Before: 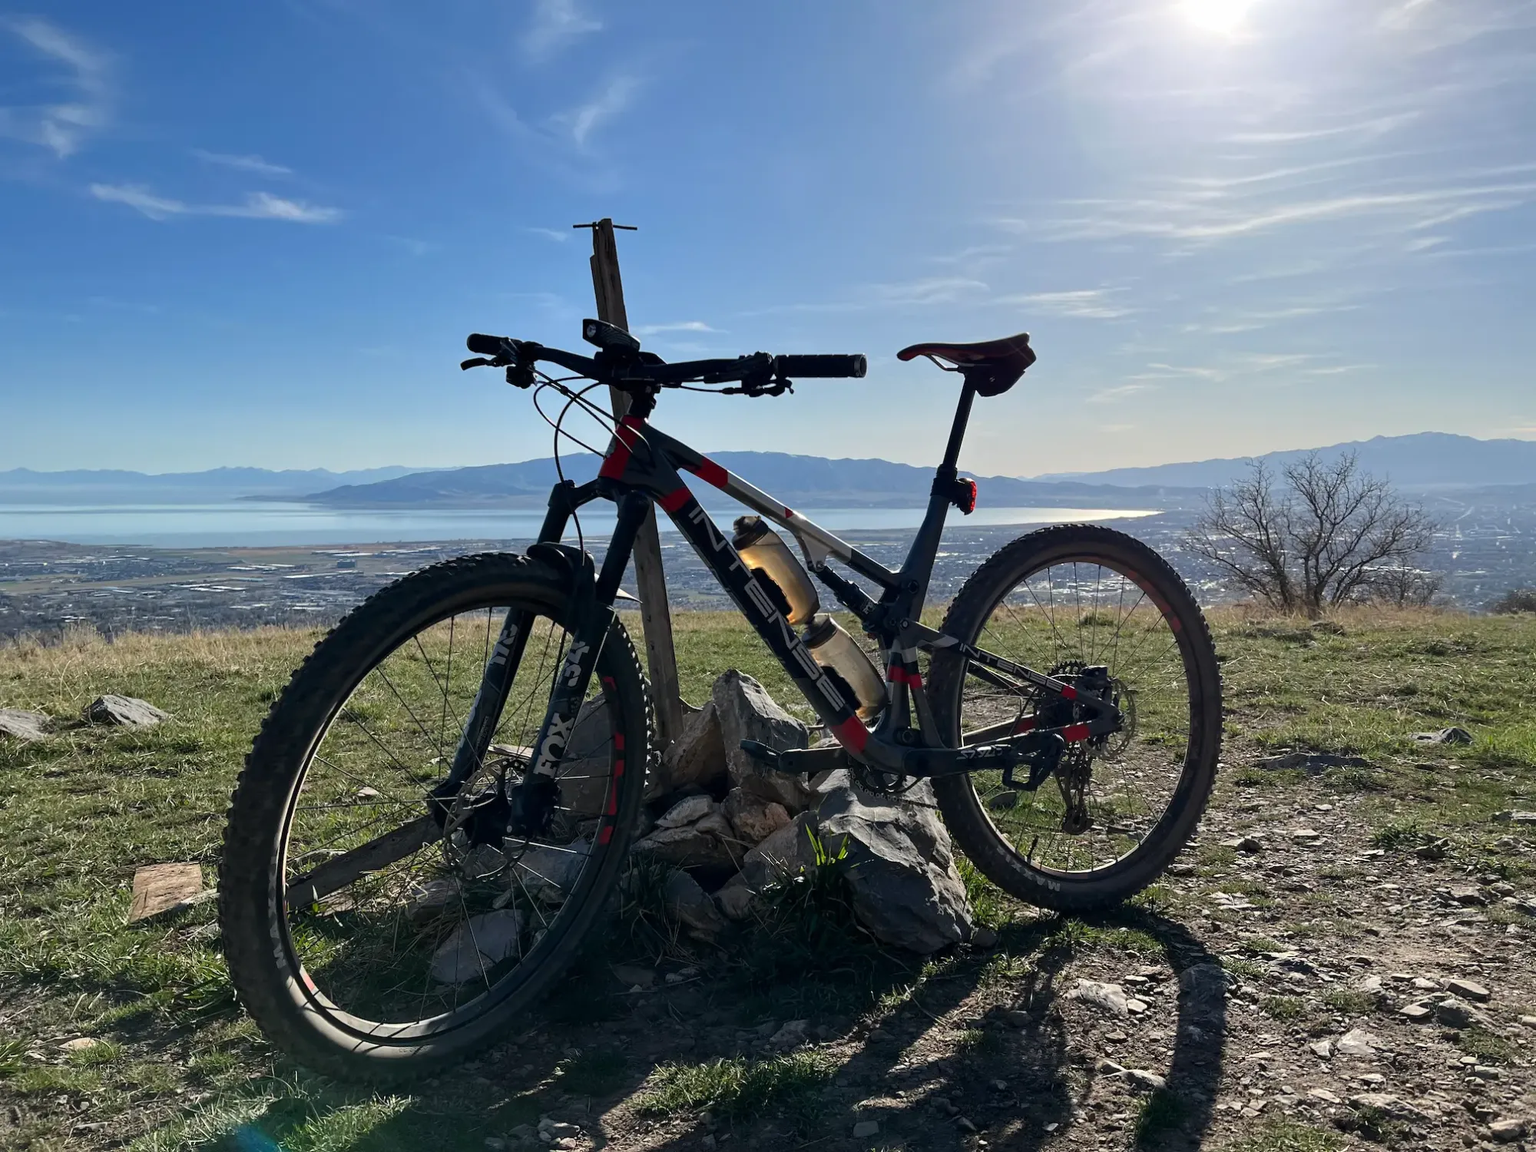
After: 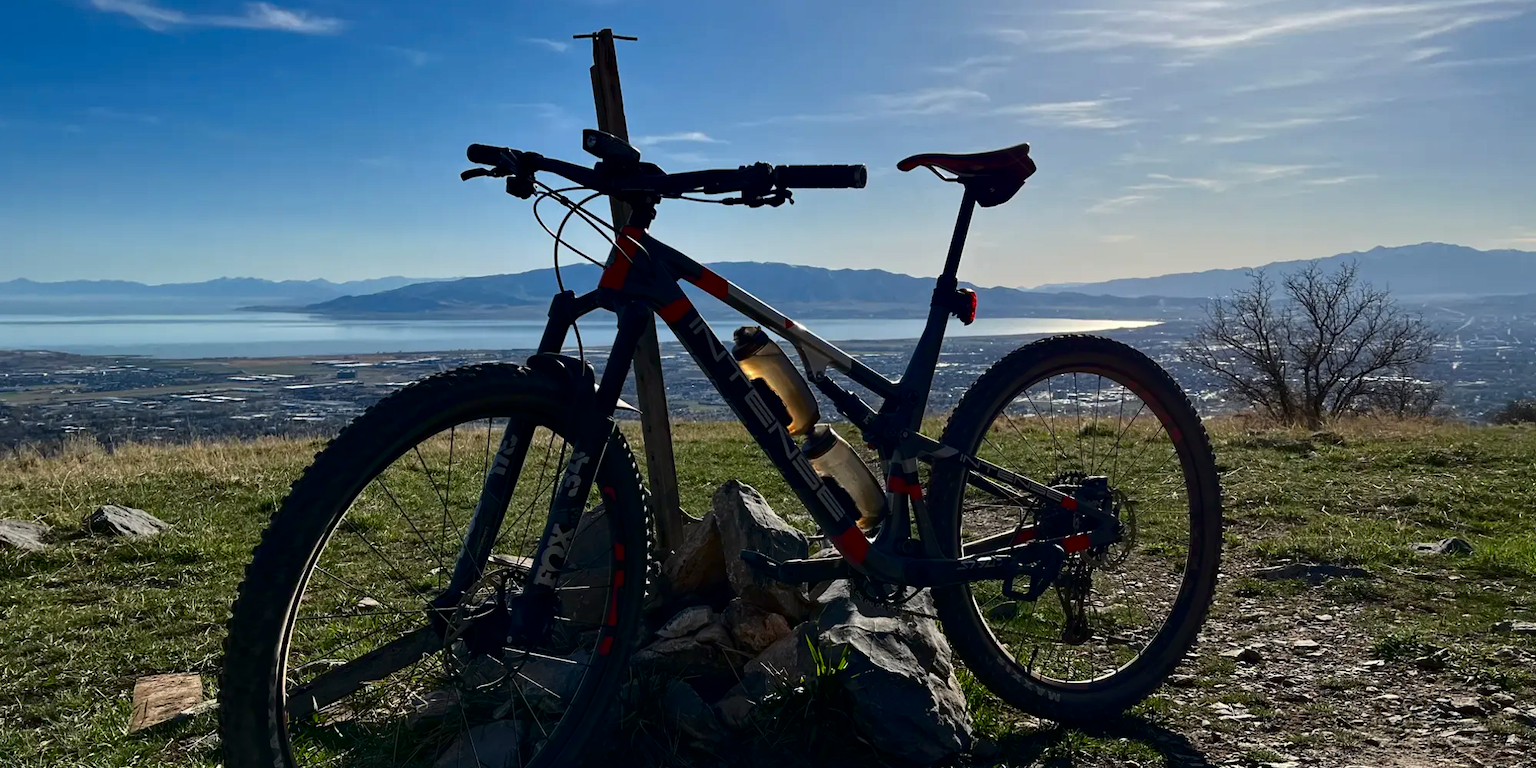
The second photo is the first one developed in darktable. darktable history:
crop: top 16.475%, bottom 16.728%
contrast brightness saturation: contrast 0.125, brightness -0.231, saturation 0.142
